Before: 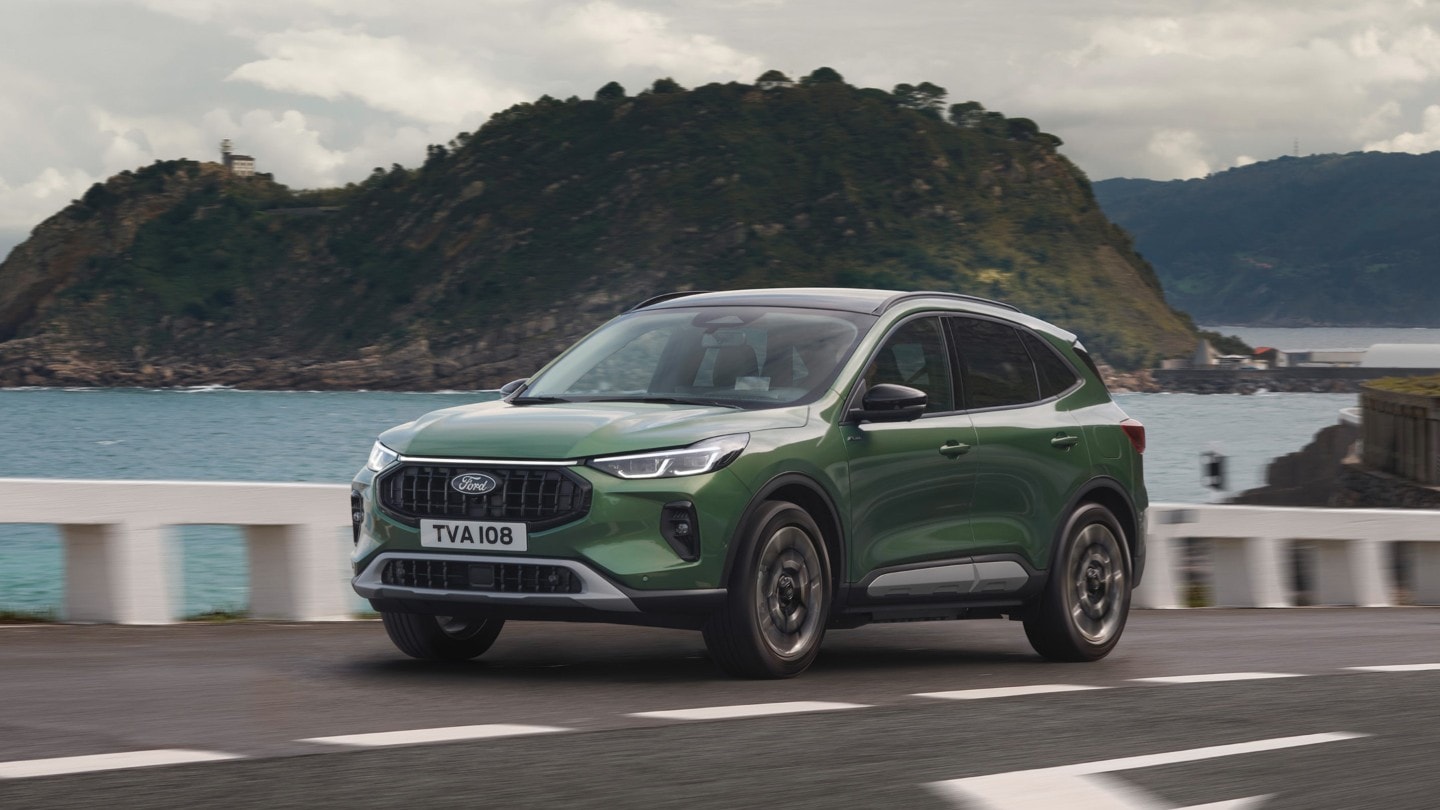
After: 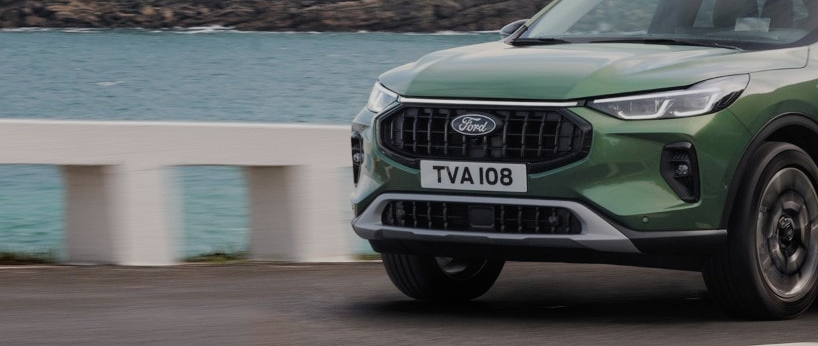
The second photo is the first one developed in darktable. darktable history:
filmic rgb: black relative exposure -7.65 EV, white relative exposure 4.56 EV, hardness 3.61
crop: top 44.406%, right 43.154%, bottom 12.793%
